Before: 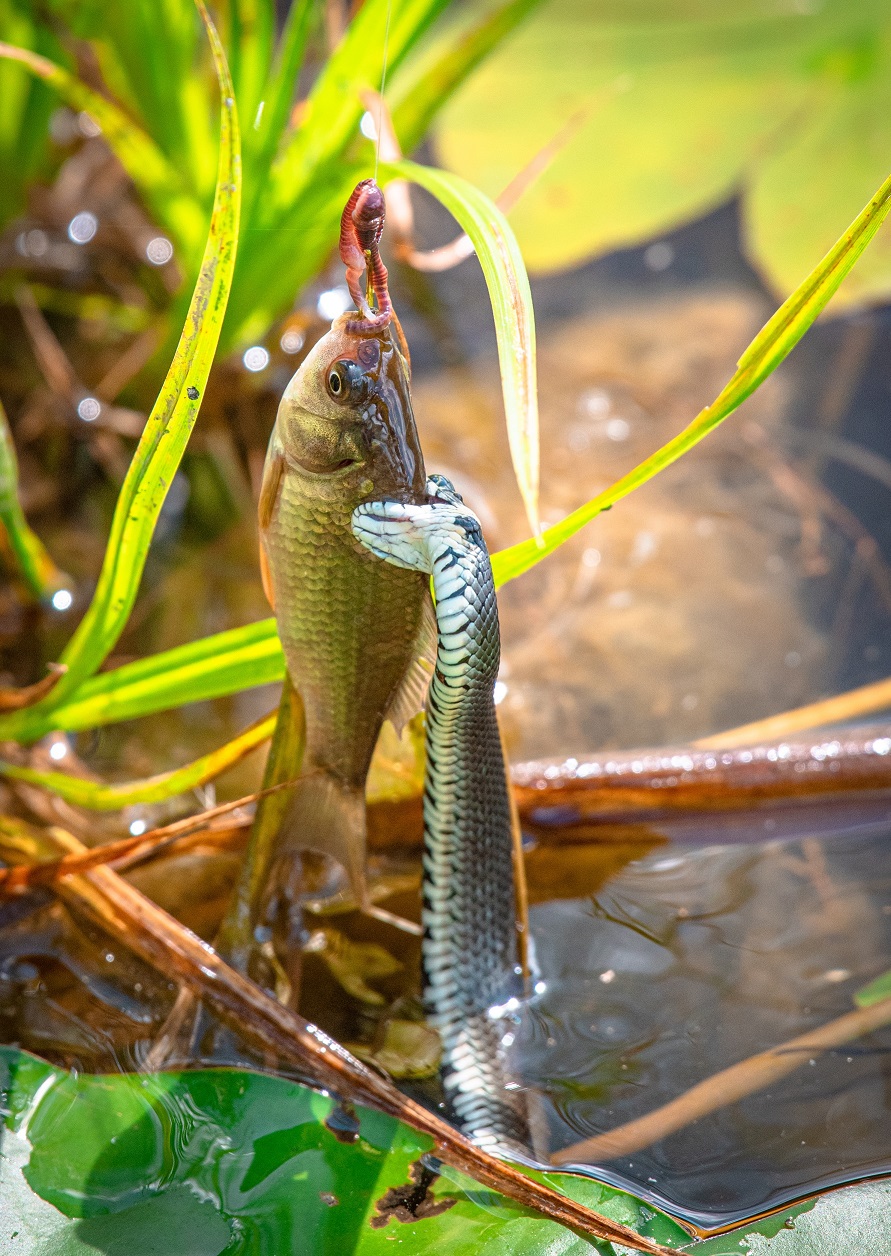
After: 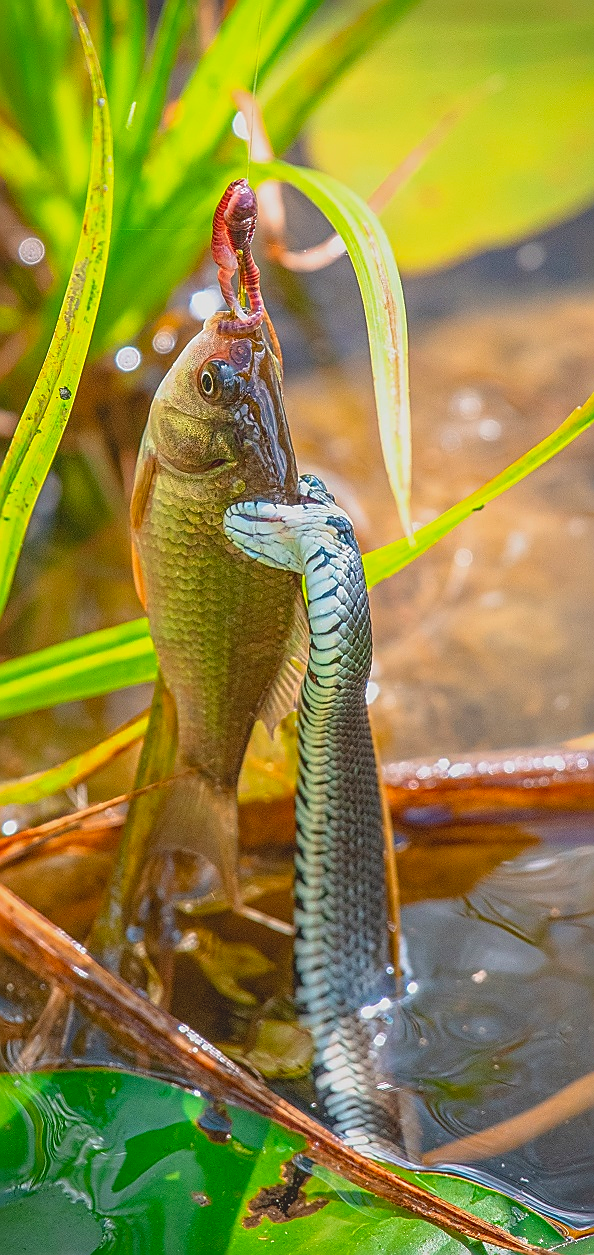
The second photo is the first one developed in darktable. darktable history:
sharpen: radius 1.361, amount 1.233, threshold 0.631
crop and rotate: left 14.412%, right 18.83%
local contrast: detail 110%
contrast brightness saturation: contrast -0.196, saturation 0.185
